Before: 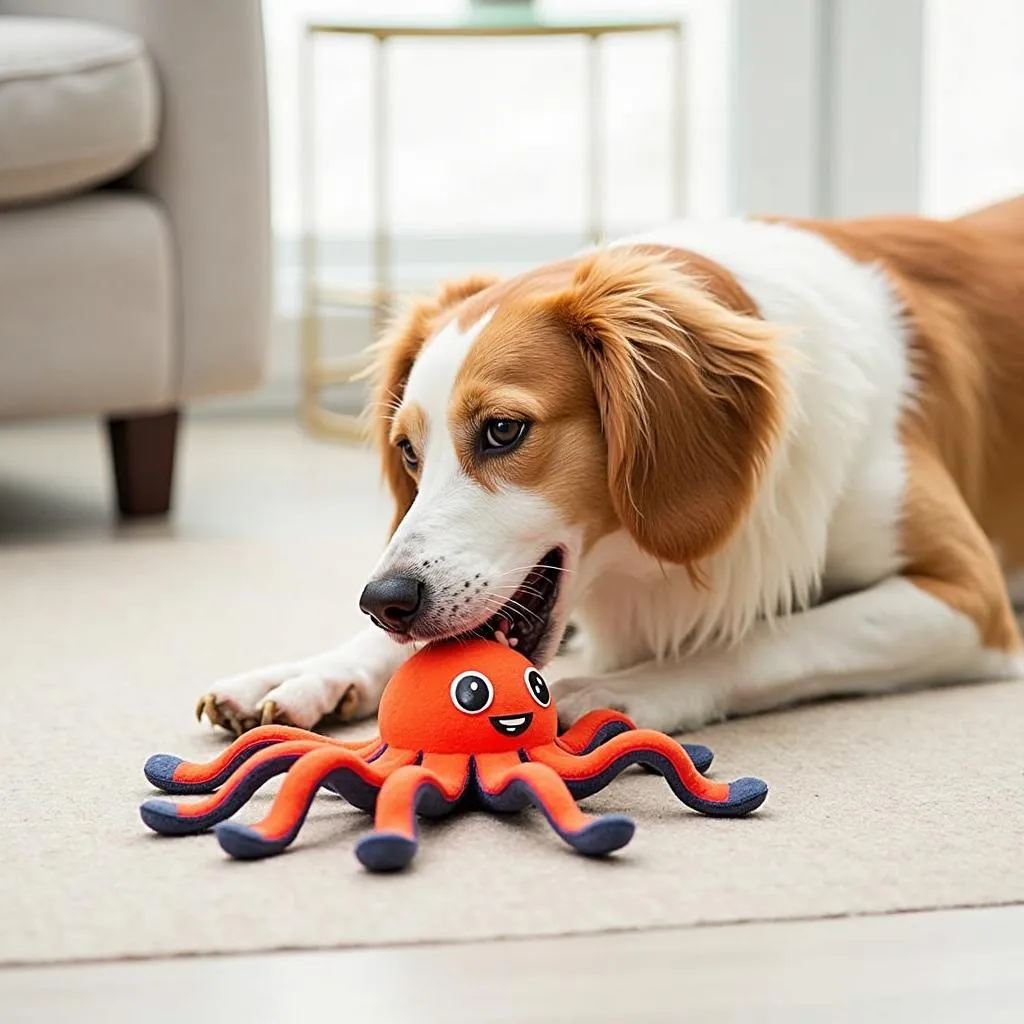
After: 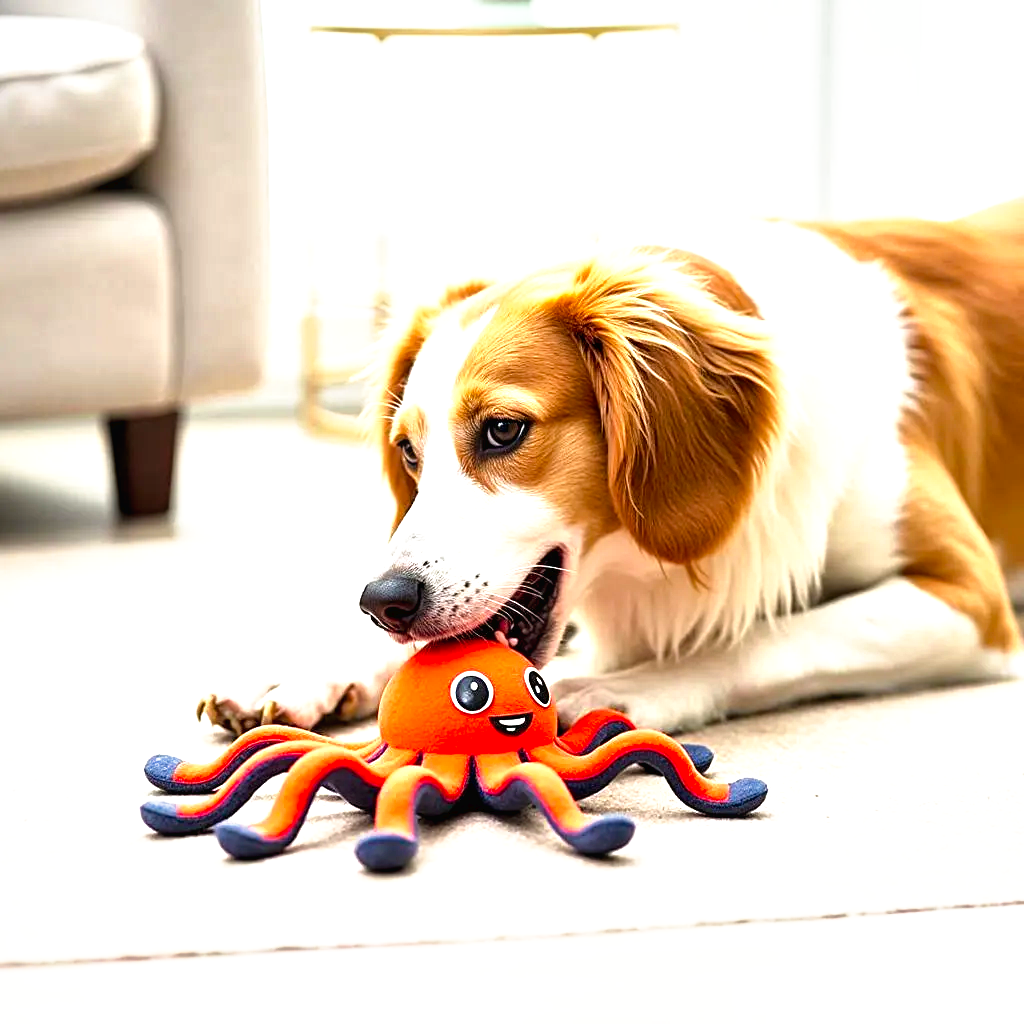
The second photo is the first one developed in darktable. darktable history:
local contrast: mode bilateral grid, contrast 20, coarseness 51, detail 158%, midtone range 0.2
color balance rgb: linear chroma grading › global chroma 14.851%, perceptual saturation grading › global saturation 0.327%
tone curve: curves: ch0 [(0, 0) (0.003, 0.028) (0.011, 0.028) (0.025, 0.026) (0.044, 0.036) (0.069, 0.06) (0.1, 0.101) (0.136, 0.15) (0.177, 0.203) (0.224, 0.271) (0.277, 0.345) (0.335, 0.422) (0.399, 0.515) (0.468, 0.611) (0.543, 0.716) (0.623, 0.826) (0.709, 0.942) (0.801, 0.992) (0.898, 1) (1, 1)], preserve colors none
